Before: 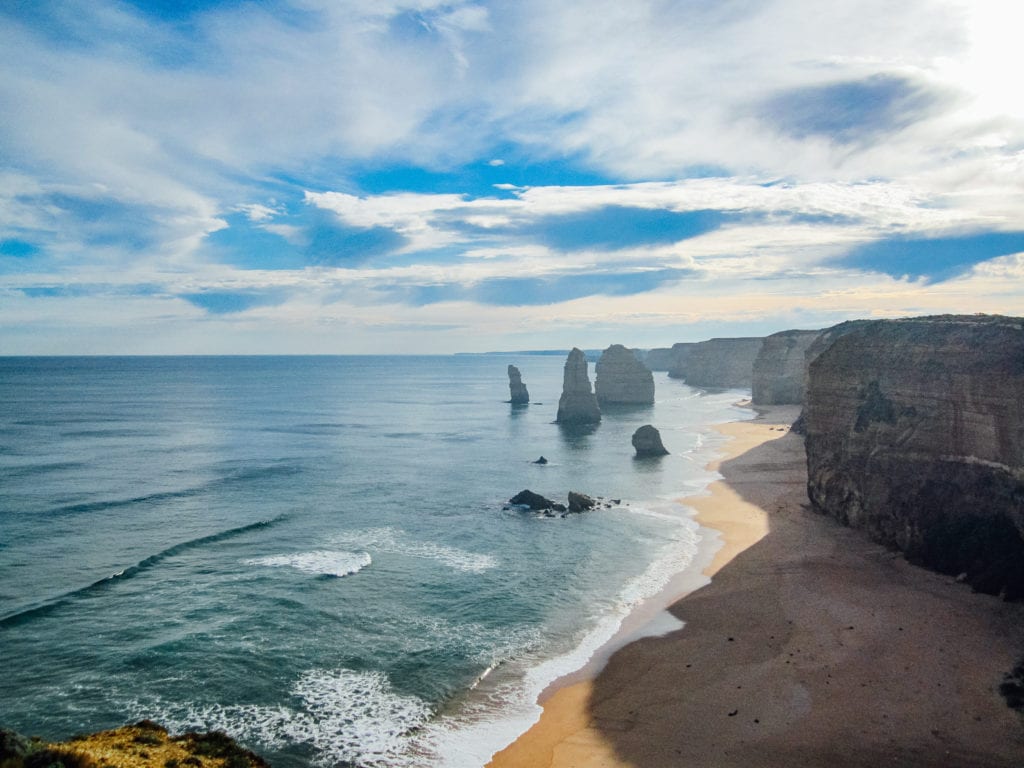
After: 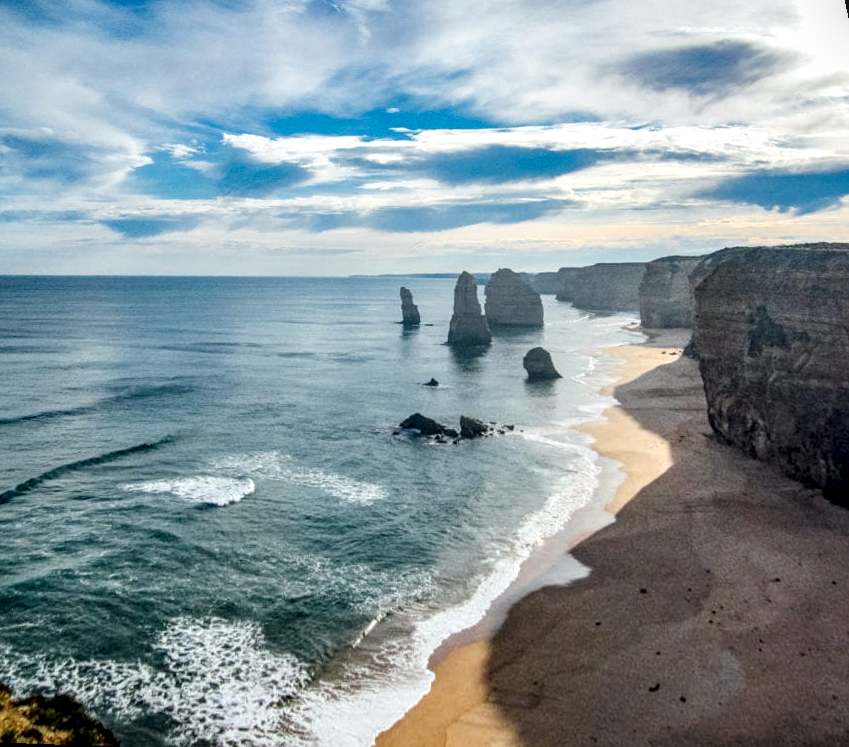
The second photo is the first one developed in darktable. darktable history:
local contrast: detail 160%
rotate and perspective: rotation 0.72°, lens shift (vertical) -0.352, lens shift (horizontal) -0.051, crop left 0.152, crop right 0.859, crop top 0.019, crop bottom 0.964
